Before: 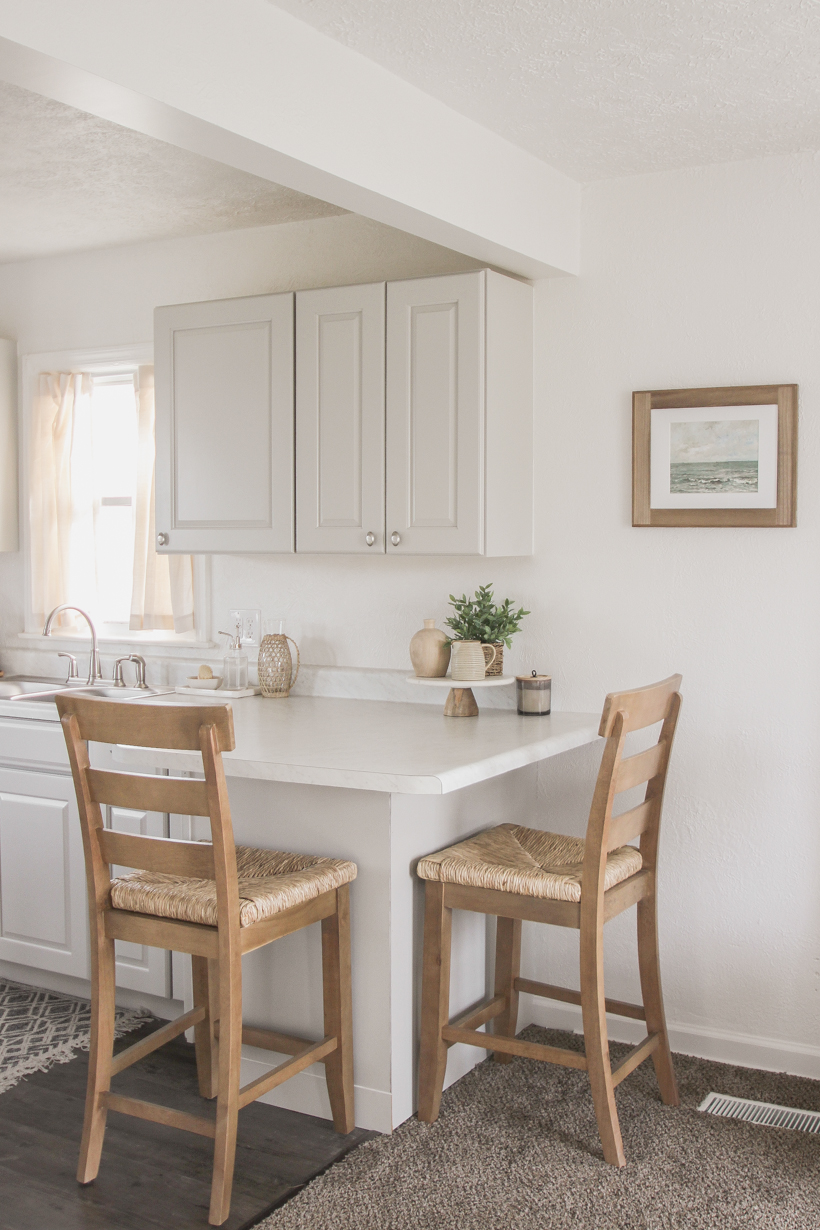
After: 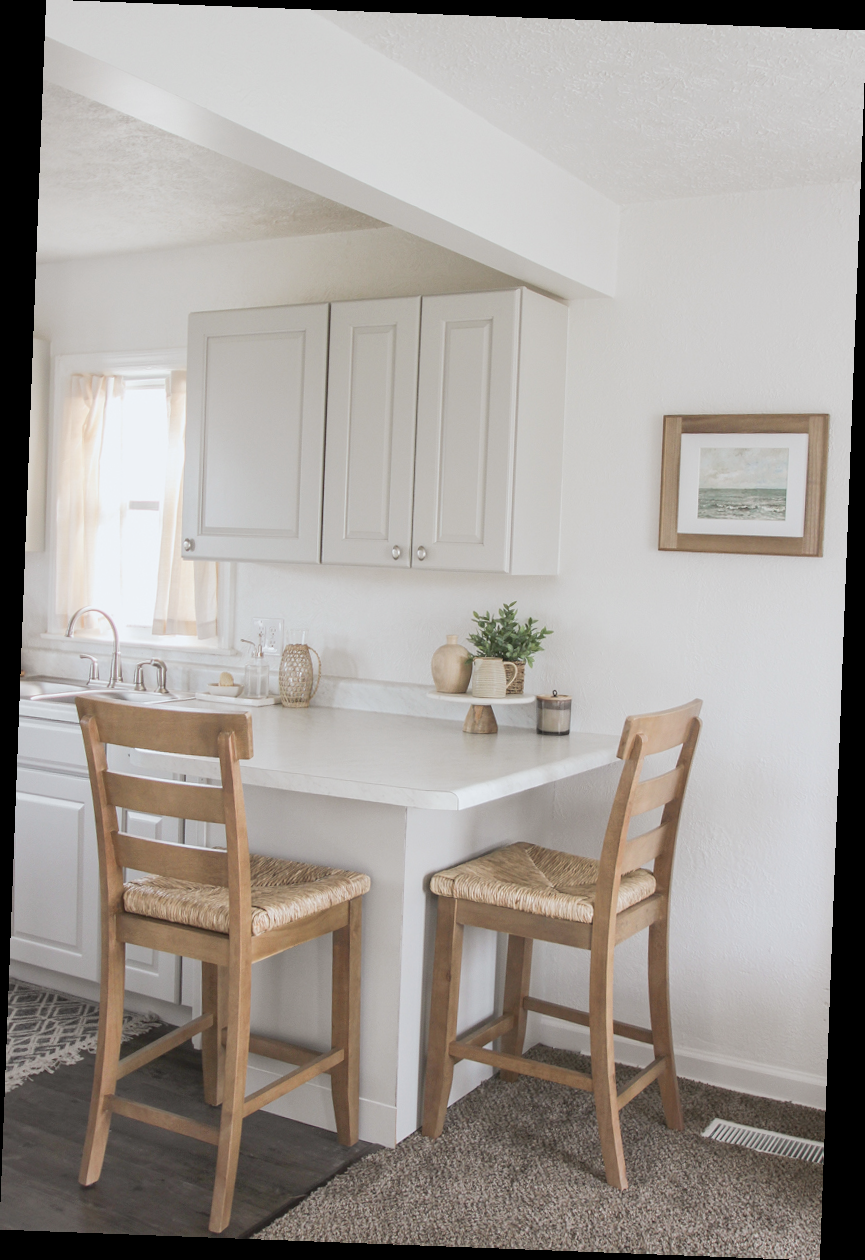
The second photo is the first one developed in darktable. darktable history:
white balance: red 0.982, blue 1.018
rotate and perspective: rotation 2.17°, automatic cropping off
